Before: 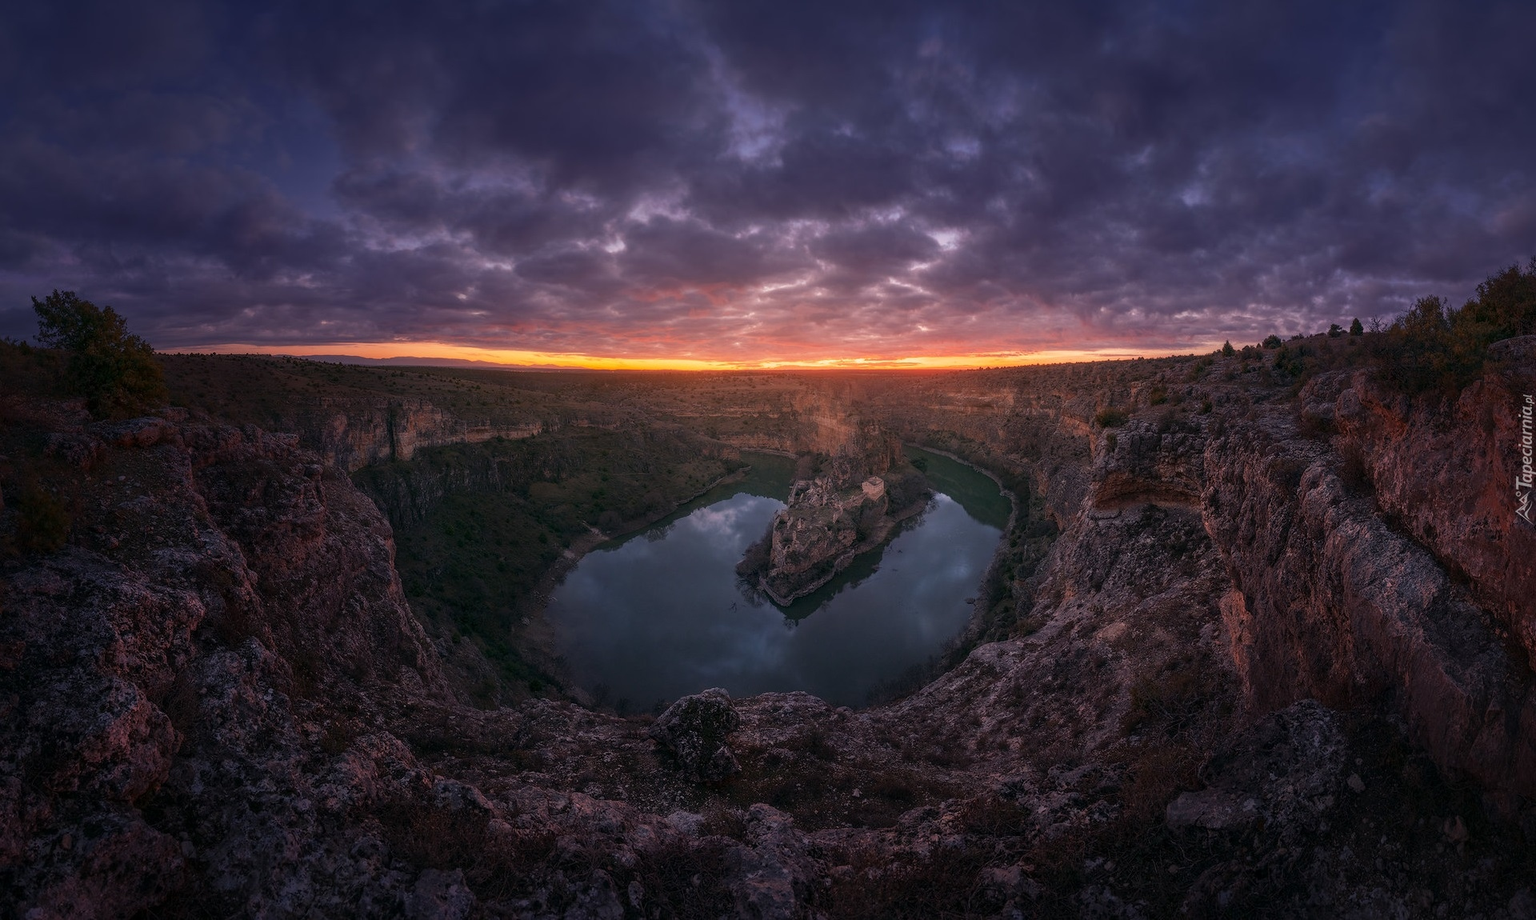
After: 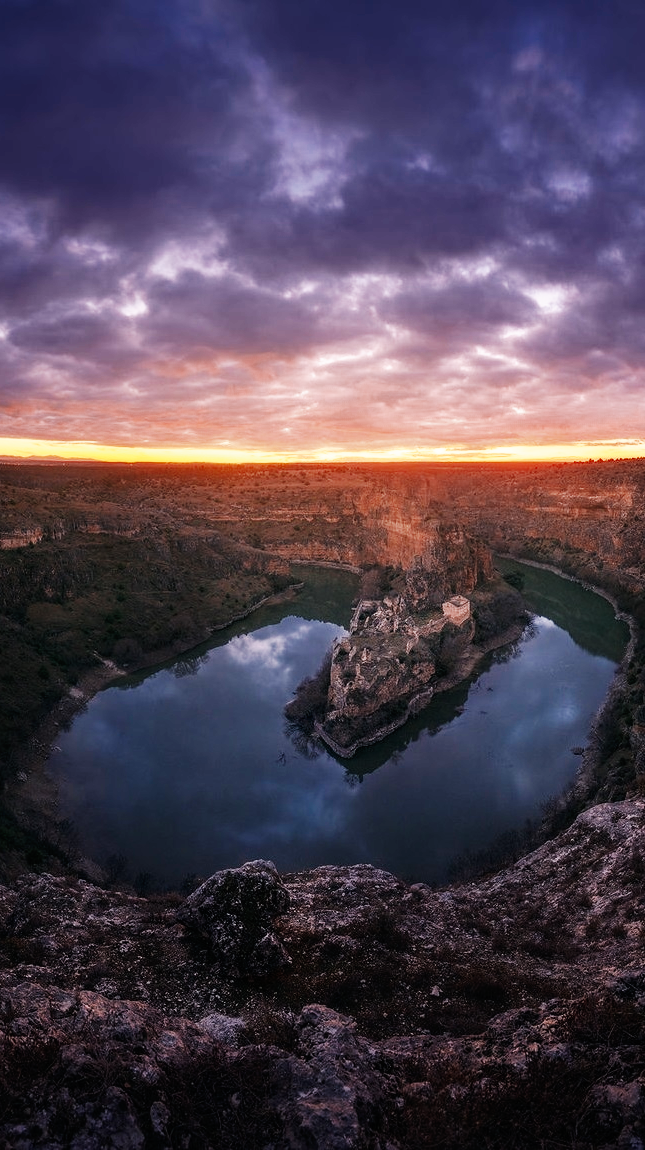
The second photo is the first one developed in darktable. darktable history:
color zones: curves: ch0 [(0, 0.5) (0.125, 0.4) (0.25, 0.5) (0.375, 0.4) (0.5, 0.4) (0.625, 0.35) (0.75, 0.35) (0.875, 0.5)]; ch1 [(0, 0.35) (0.125, 0.45) (0.25, 0.35) (0.375, 0.35) (0.5, 0.35) (0.625, 0.35) (0.75, 0.45) (0.875, 0.35)]; ch2 [(0, 0.6) (0.125, 0.5) (0.25, 0.5) (0.375, 0.6) (0.5, 0.6) (0.625, 0.5) (0.75, 0.5) (0.875, 0.5)]
base curve: curves: ch0 [(0, 0) (0.007, 0.004) (0.027, 0.03) (0.046, 0.07) (0.207, 0.54) (0.442, 0.872) (0.673, 0.972) (1, 1)], preserve colors none
crop: left 33.116%, right 33.276%
